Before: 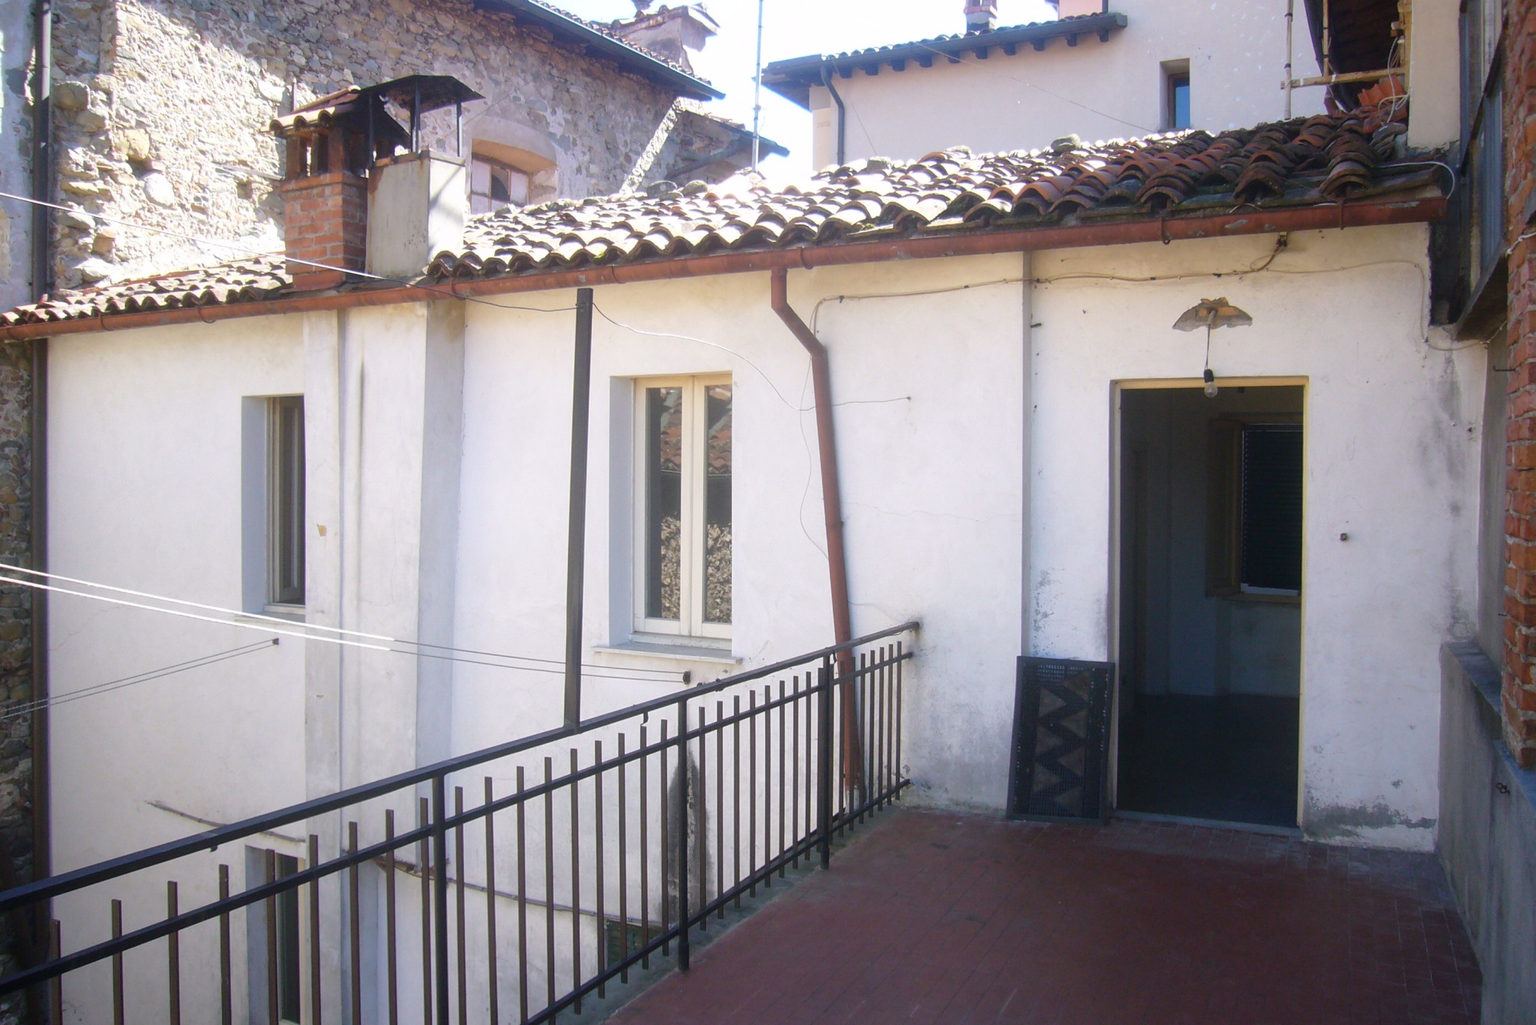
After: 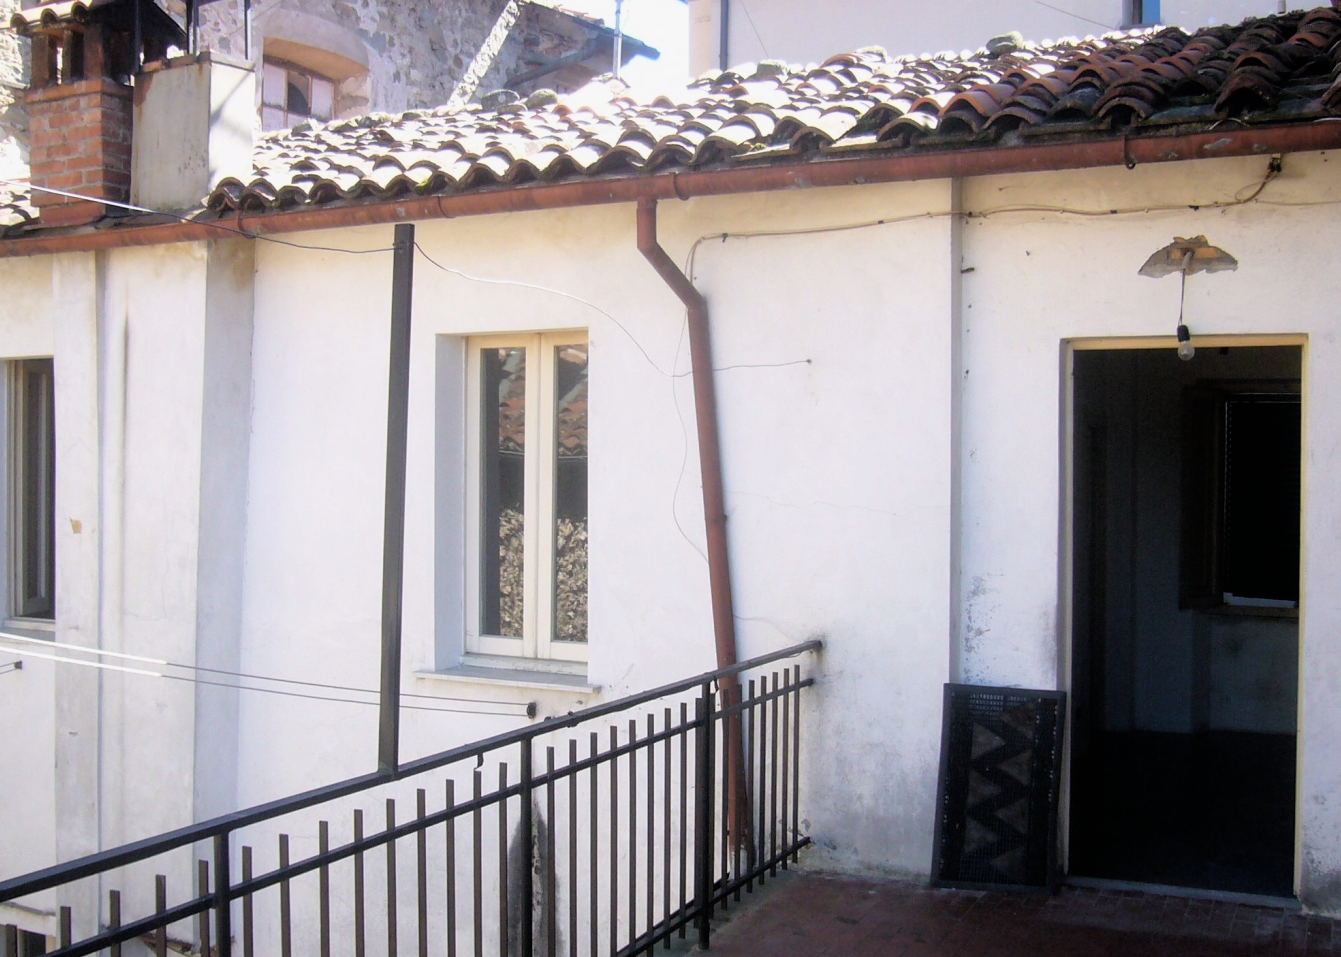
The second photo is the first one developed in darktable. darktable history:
filmic rgb: black relative exposure -4.91 EV, white relative exposure 2.84 EV, hardness 3.7
crop and rotate: left 17.046%, top 10.659%, right 12.989%, bottom 14.553%
